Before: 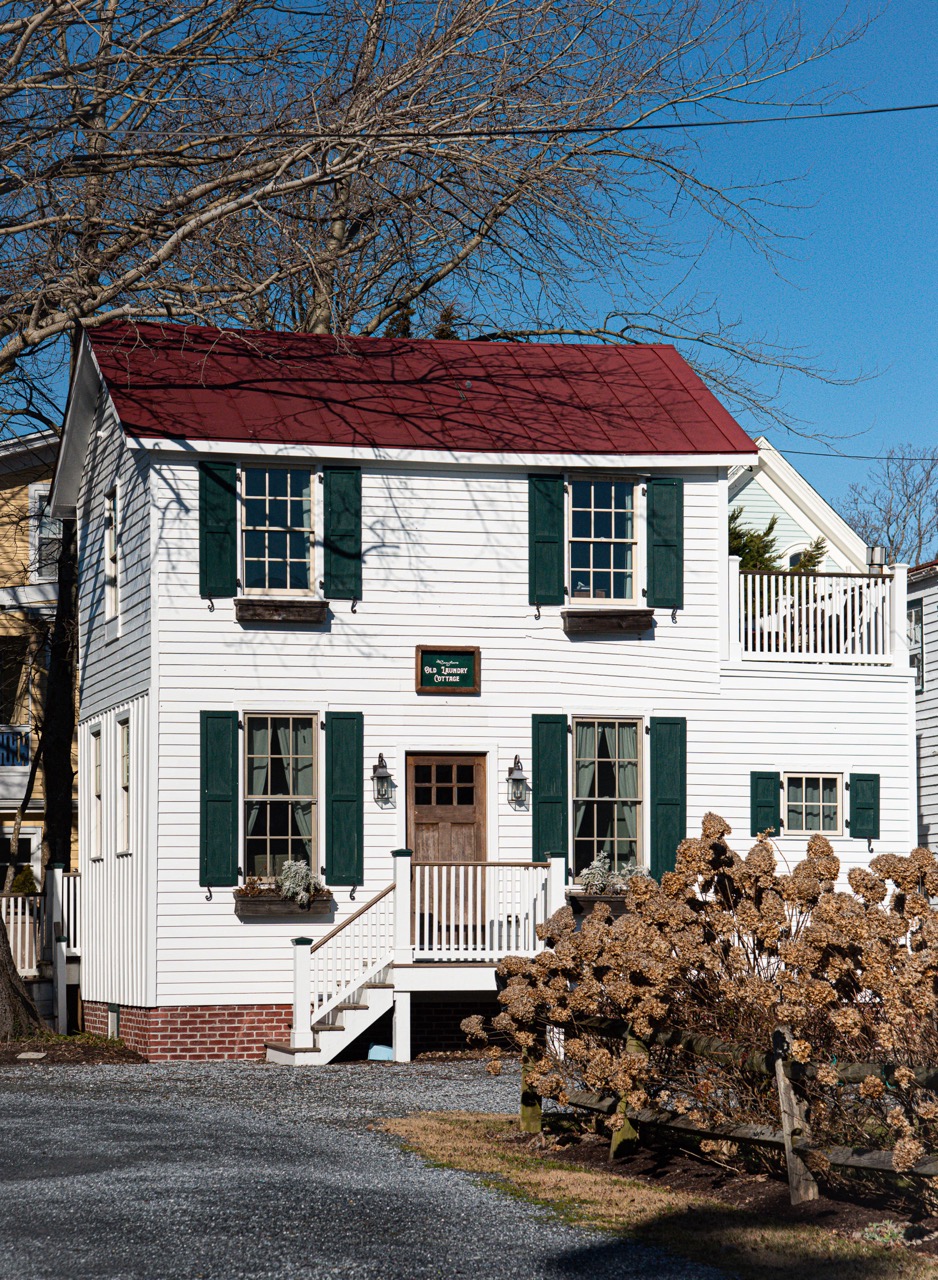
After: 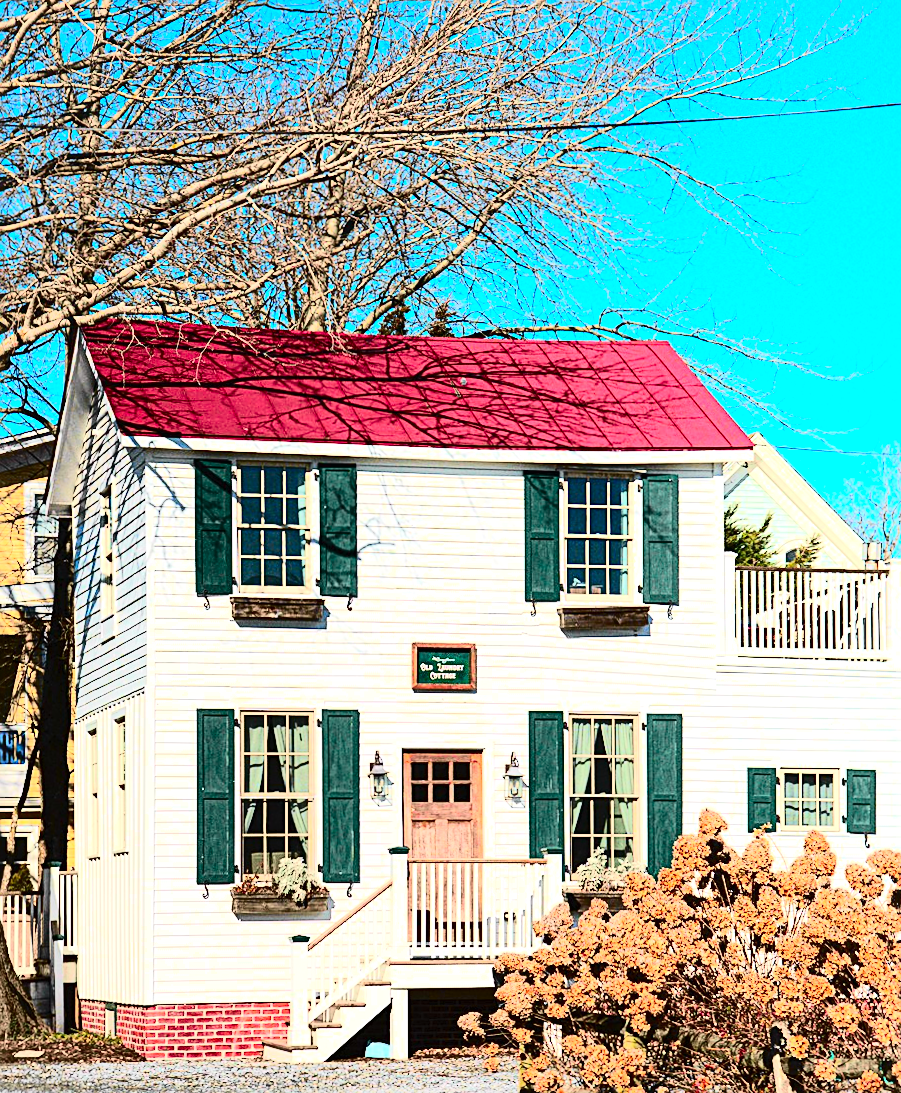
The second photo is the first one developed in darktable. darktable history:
exposure: exposure 1.061 EV, compensate highlight preservation false
tone curve: curves: ch0 [(0, 0.006) (0.184, 0.117) (0.405, 0.46) (0.456, 0.528) (0.634, 0.728) (0.877, 0.89) (0.984, 0.935)]; ch1 [(0, 0) (0.443, 0.43) (0.492, 0.489) (0.566, 0.579) (0.595, 0.625) (0.608, 0.667) (0.65, 0.729) (1, 1)]; ch2 [(0, 0) (0.33, 0.301) (0.421, 0.443) (0.447, 0.489) (0.492, 0.498) (0.537, 0.583) (0.586, 0.591) (0.663, 0.686) (1, 1)], color space Lab, independent channels, preserve colors none
crop and rotate: angle 0.2°, left 0.275%, right 3.127%, bottom 14.18%
sharpen: on, module defaults
tone equalizer: -8 EV -0.417 EV, -7 EV -0.389 EV, -6 EV -0.333 EV, -5 EV -0.222 EV, -3 EV 0.222 EV, -2 EV 0.333 EV, -1 EV 0.389 EV, +0 EV 0.417 EV, edges refinement/feathering 500, mask exposure compensation -1.57 EV, preserve details no
contrast brightness saturation: contrast 0.24, brightness 0.26, saturation 0.39
